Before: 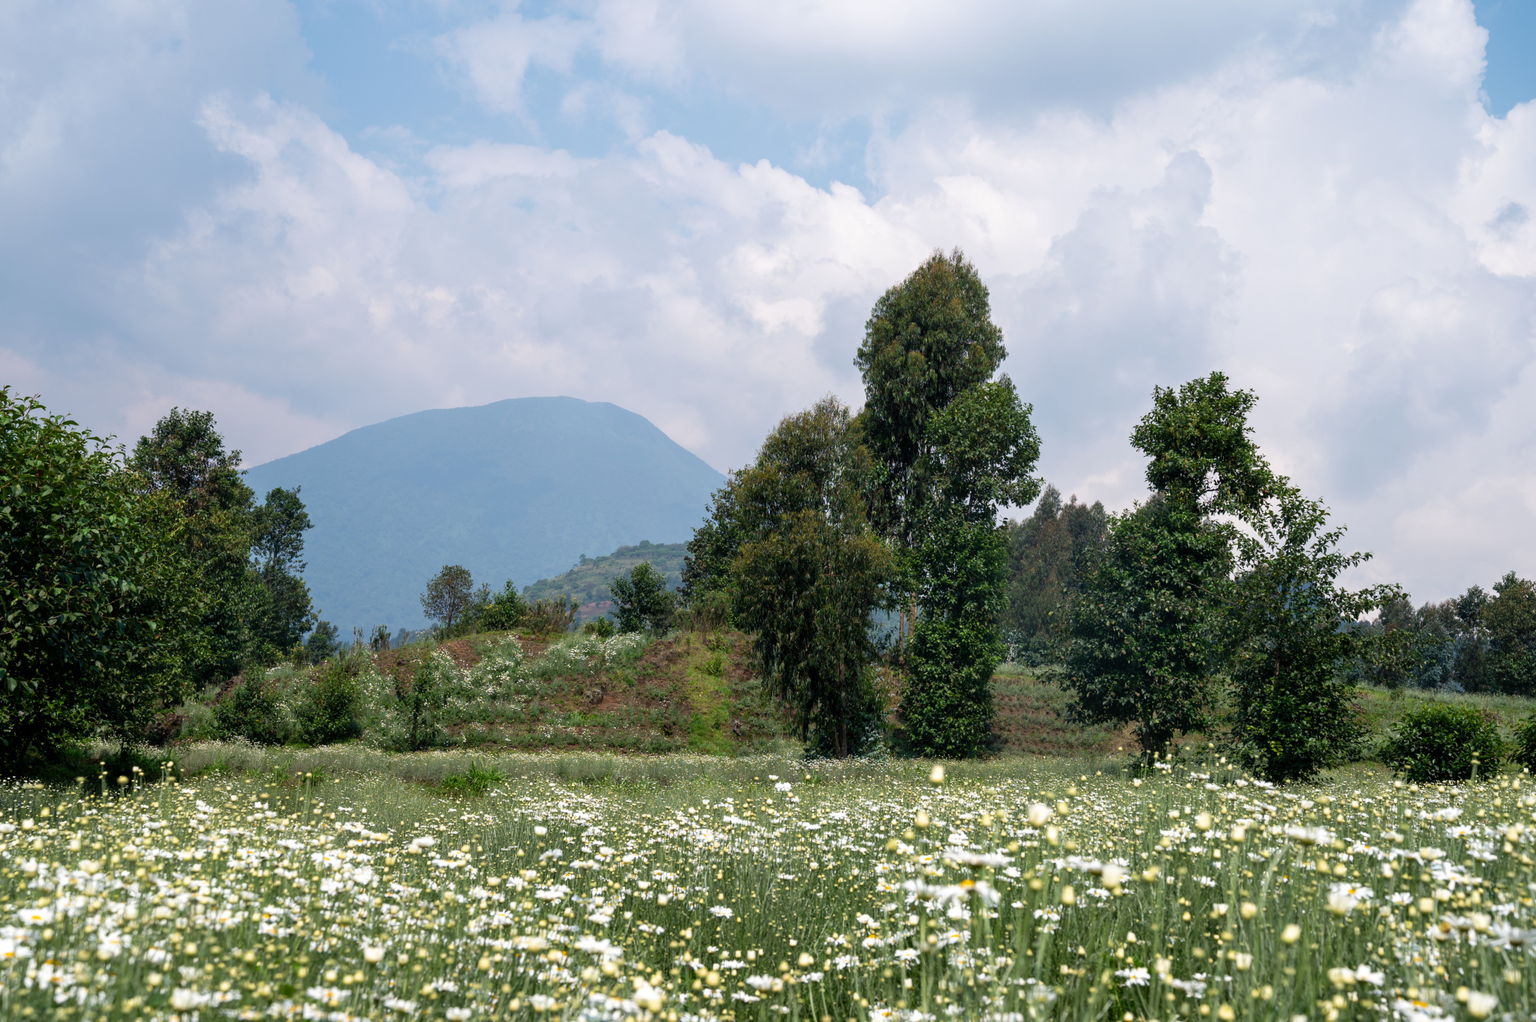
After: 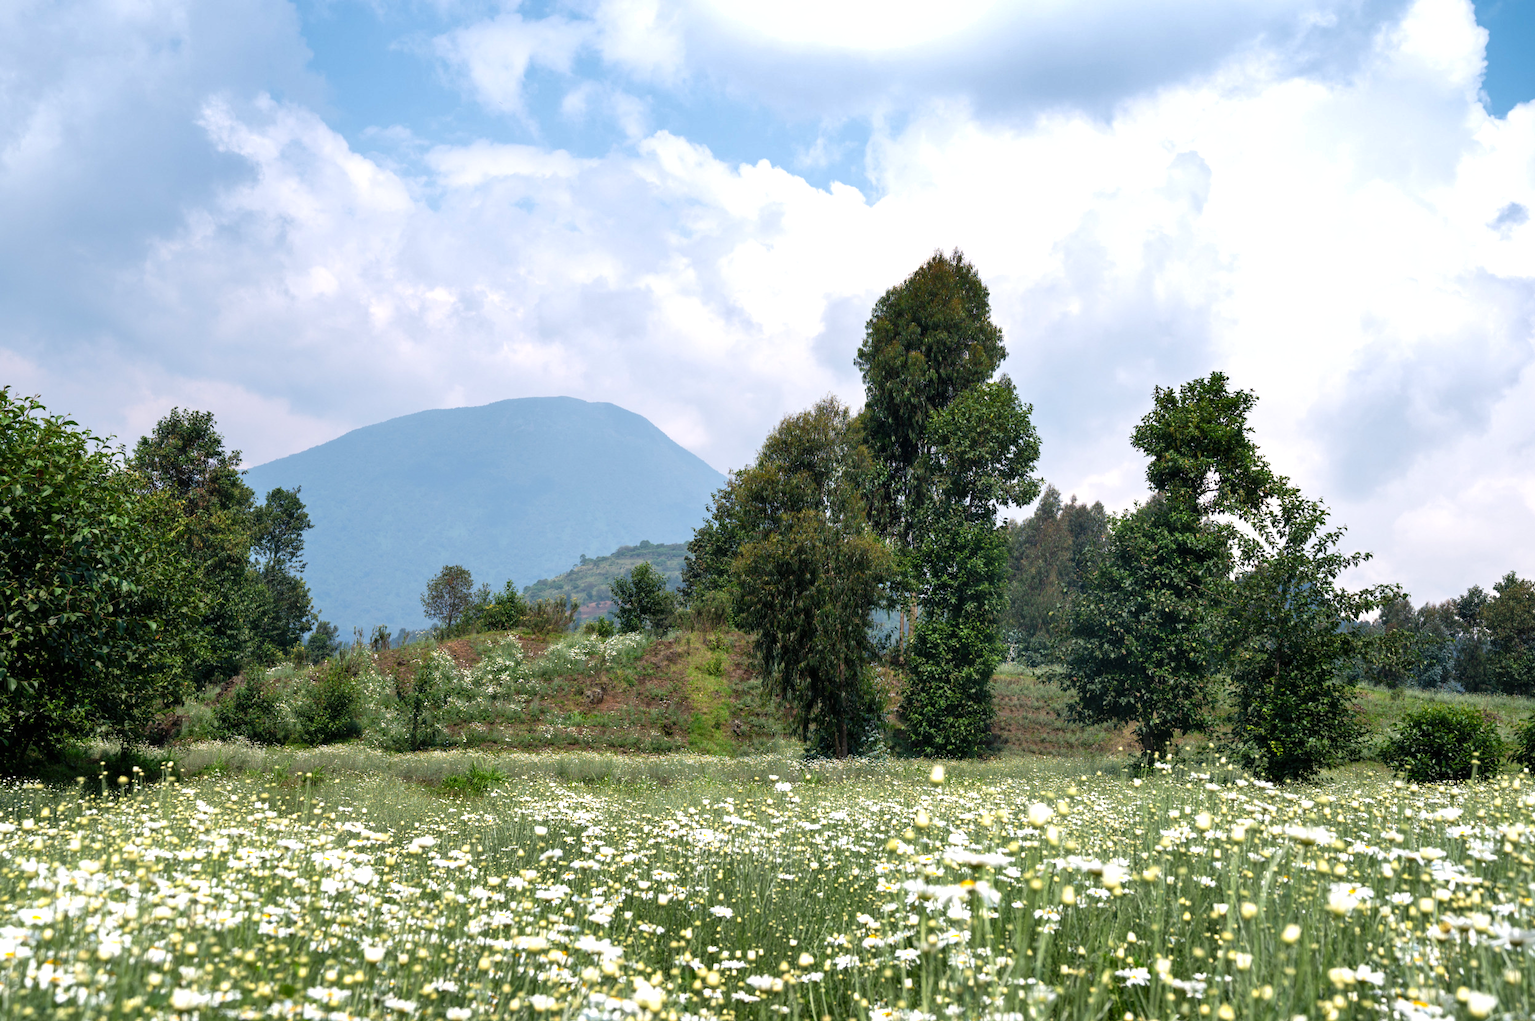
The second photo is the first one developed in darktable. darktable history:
exposure: black level correction 0, exposure 0.499 EV, compensate highlight preservation false
shadows and highlights: radius 265.61, soften with gaussian
